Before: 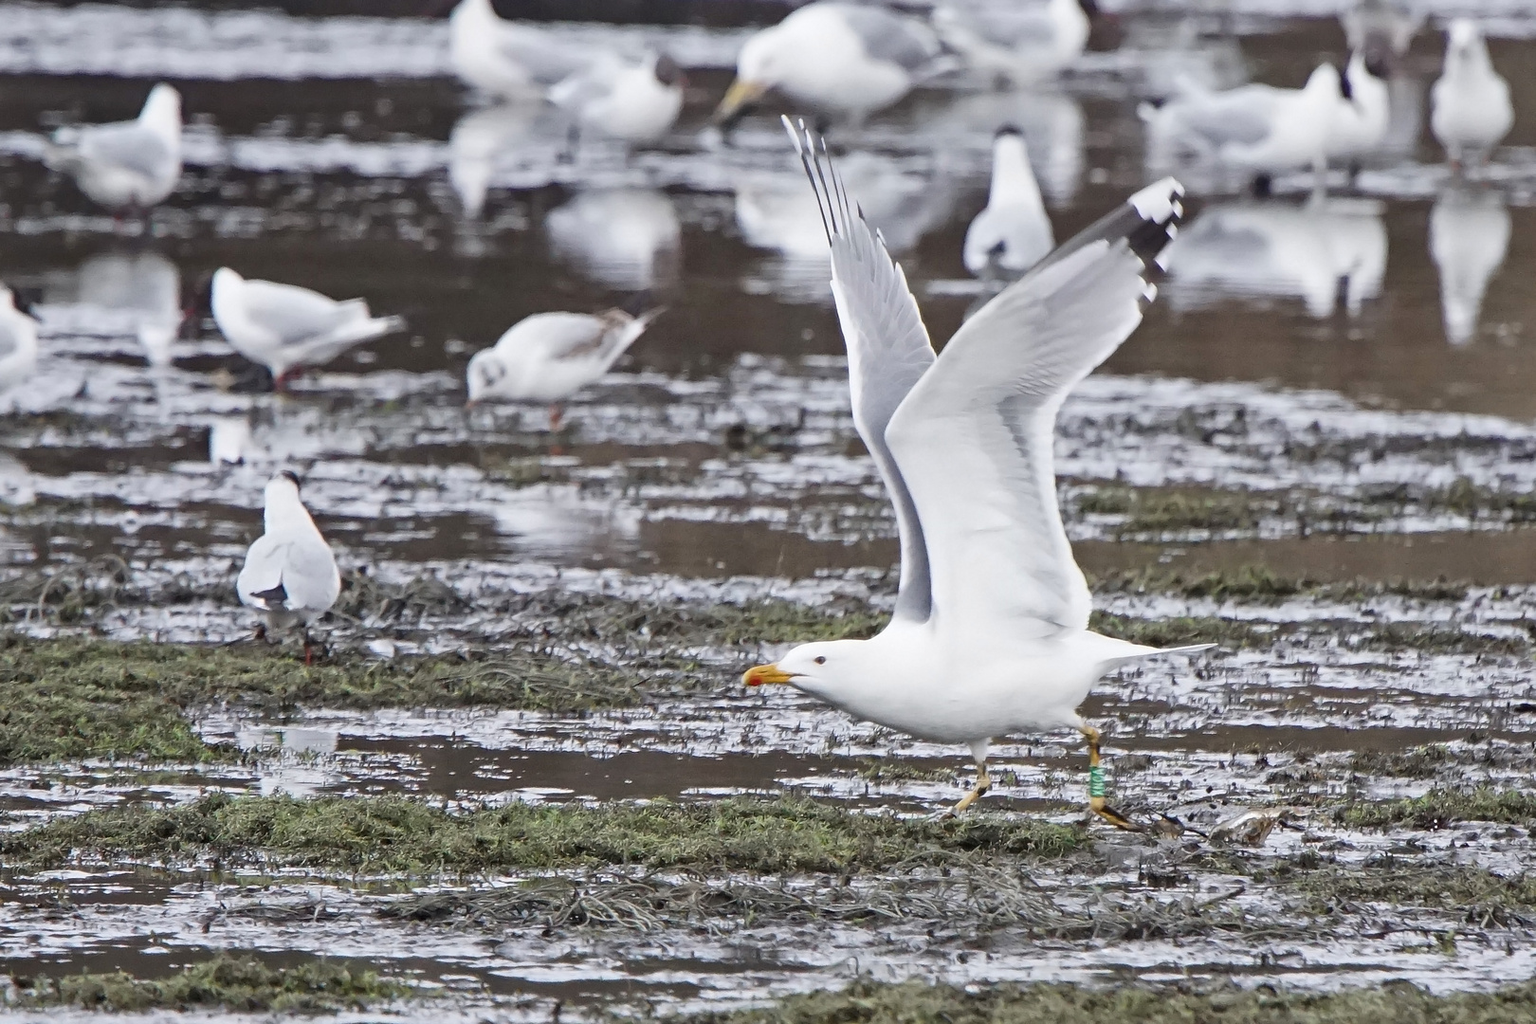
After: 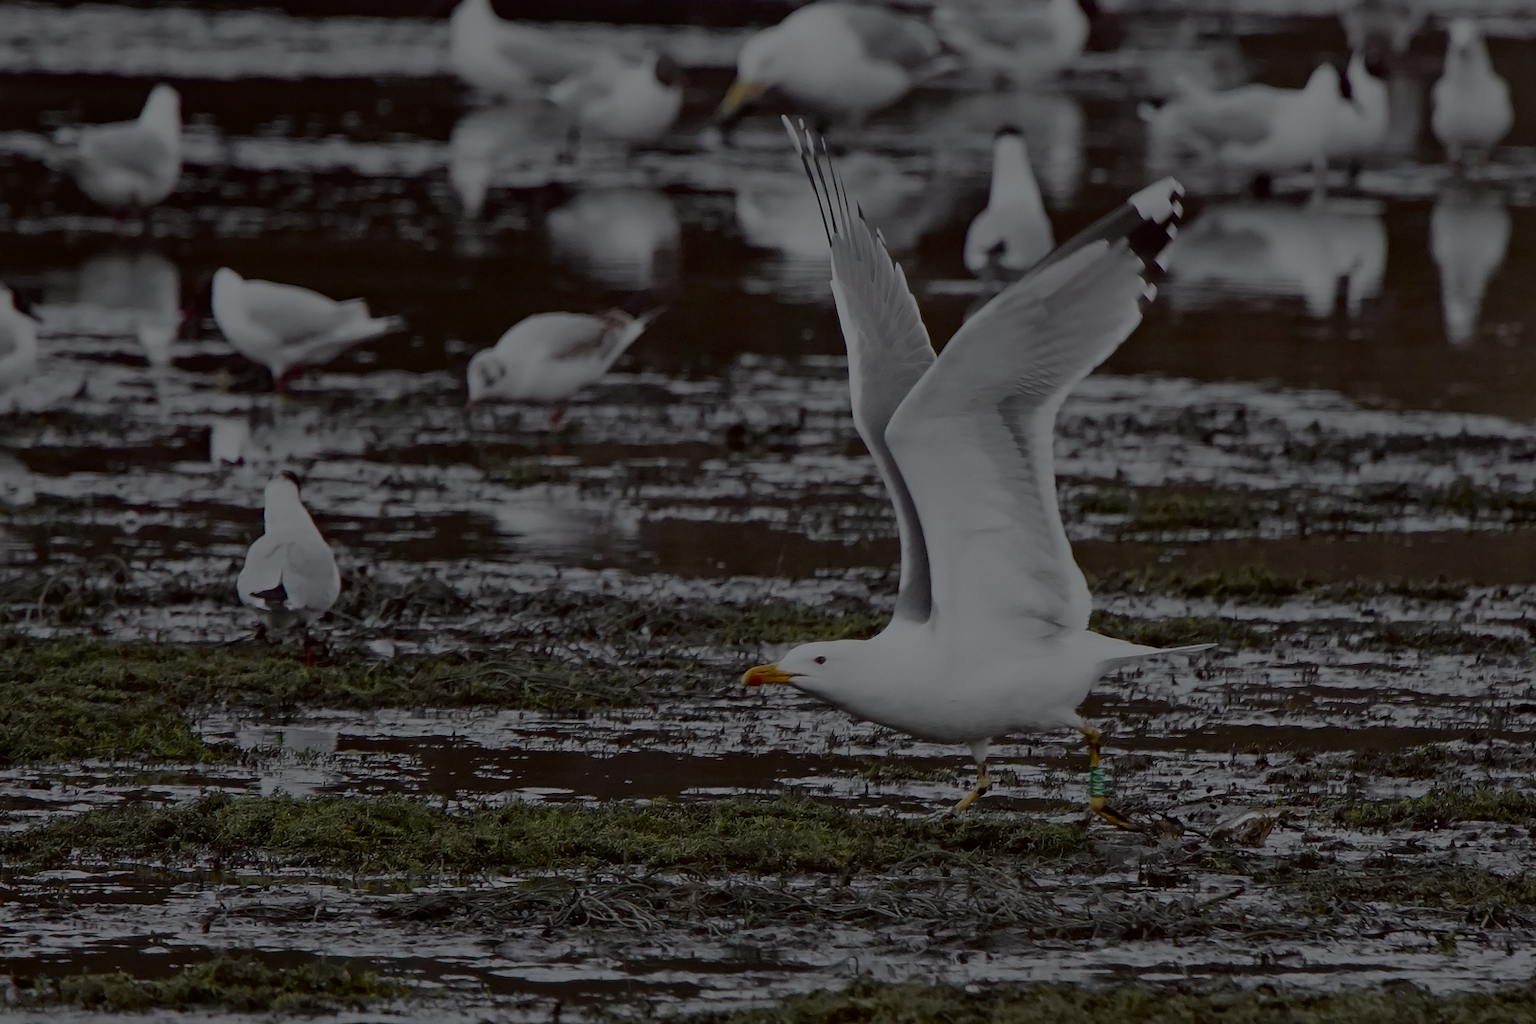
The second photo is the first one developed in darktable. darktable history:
exposure: exposure -0.415 EV, compensate exposure bias true, compensate highlight preservation false
tone curve: curves: ch0 [(0, 0) (0.058, 0.027) (0.214, 0.183) (0.304, 0.288) (0.51, 0.549) (0.658, 0.7) (0.741, 0.775) (0.844, 0.866) (0.986, 0.957)]; ch1 [(0, 0) (0.172, 0.123) (0.312, 0.296) (0.437, 0.429) (0.471, 0.469) (0.502, 0.5) (0.513, 0.515) (0.572, 0.603) (0.617, 0.653) (0.68, 0.724) (0.889, 0.924) (1, 1)]; ch2 [(0, 0) (0.411, 0.424) (0.489, 0.49) (0.502, 0.5) (0.517, 0.519) (0.549, 0.578) (0.604, 0.628) (0.693, 0.686) (1, 1)], color space Lab, independent channels, preserve colors none
color correction: highlights a* -2.79, highlights b* -2.87, shadows a* 2.07, shadows b* 2.89
